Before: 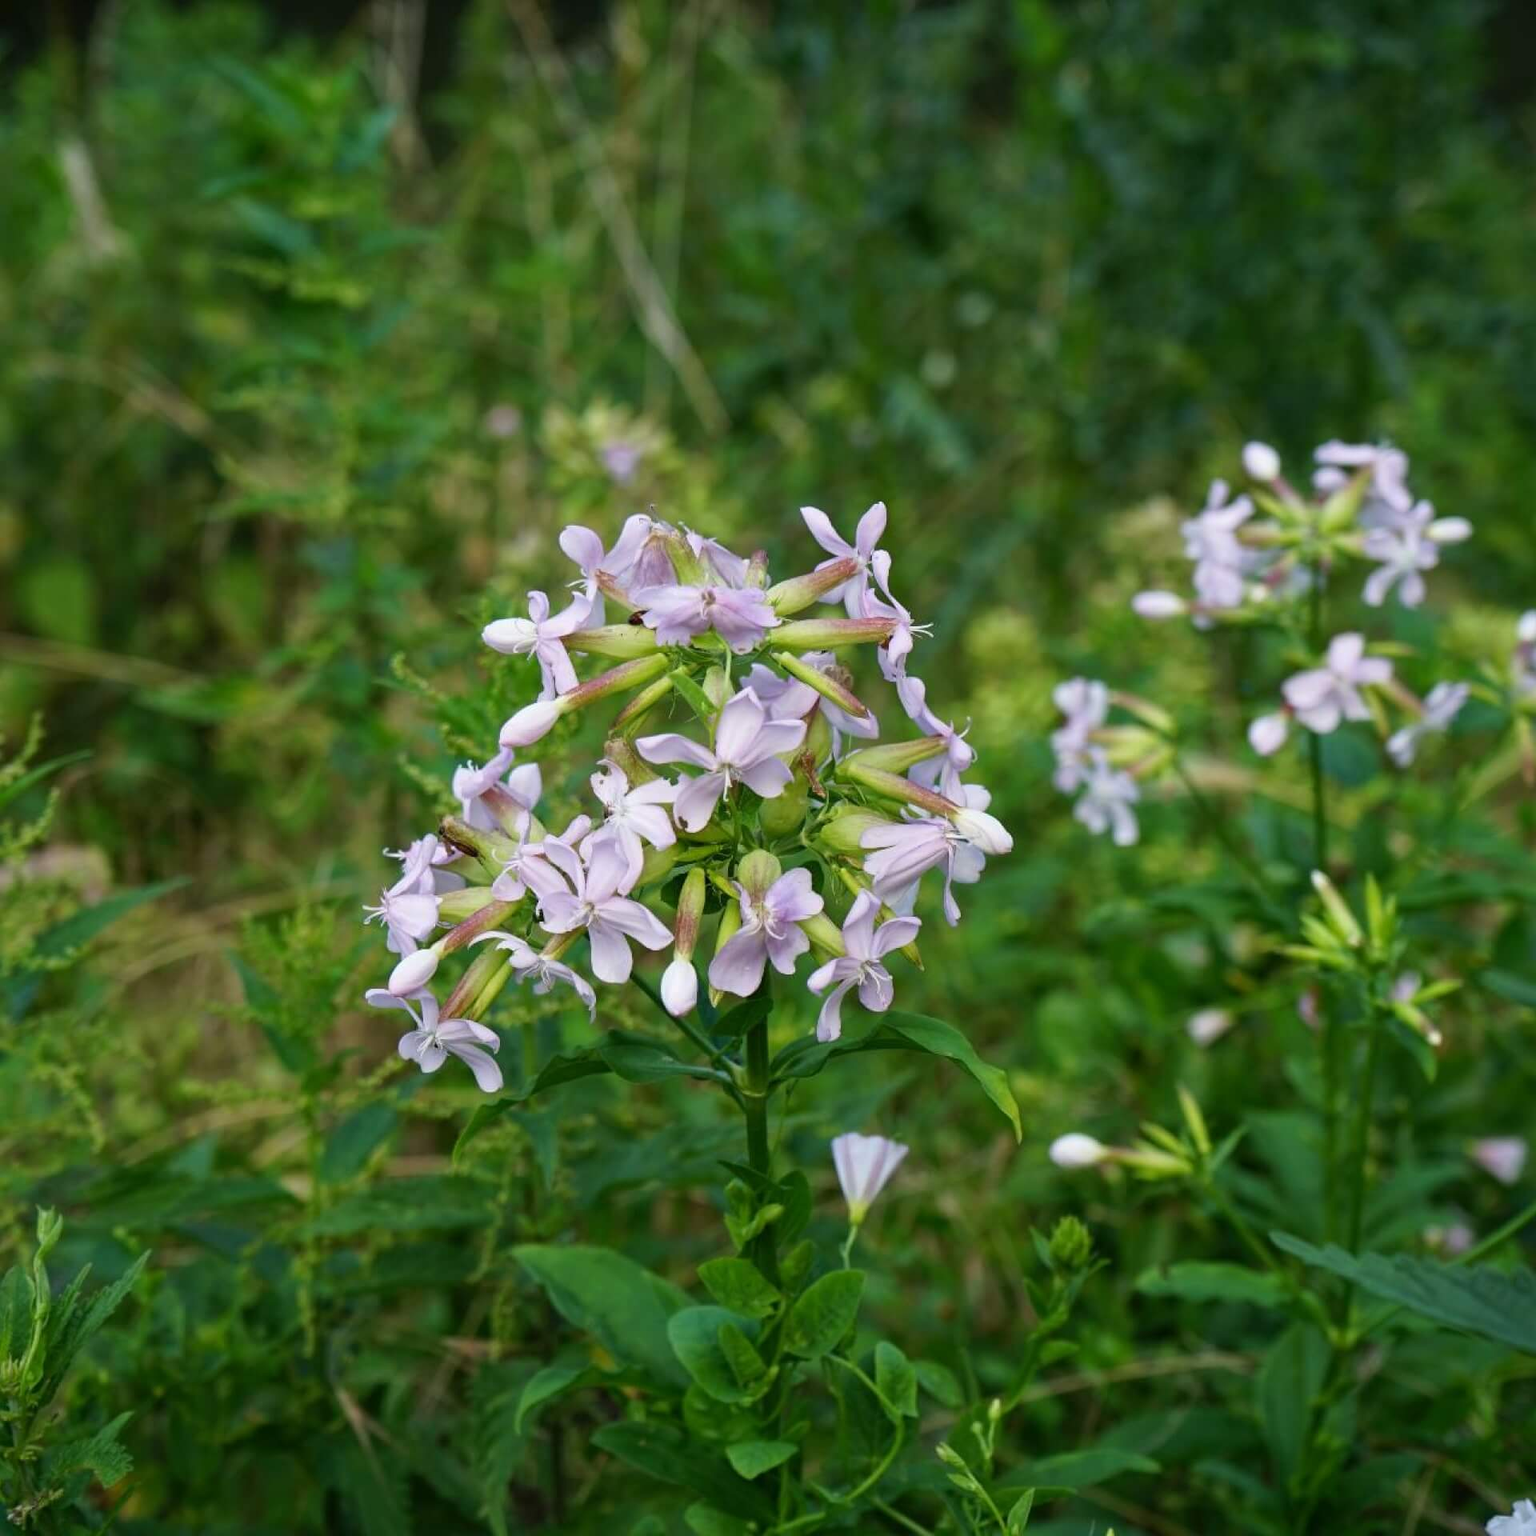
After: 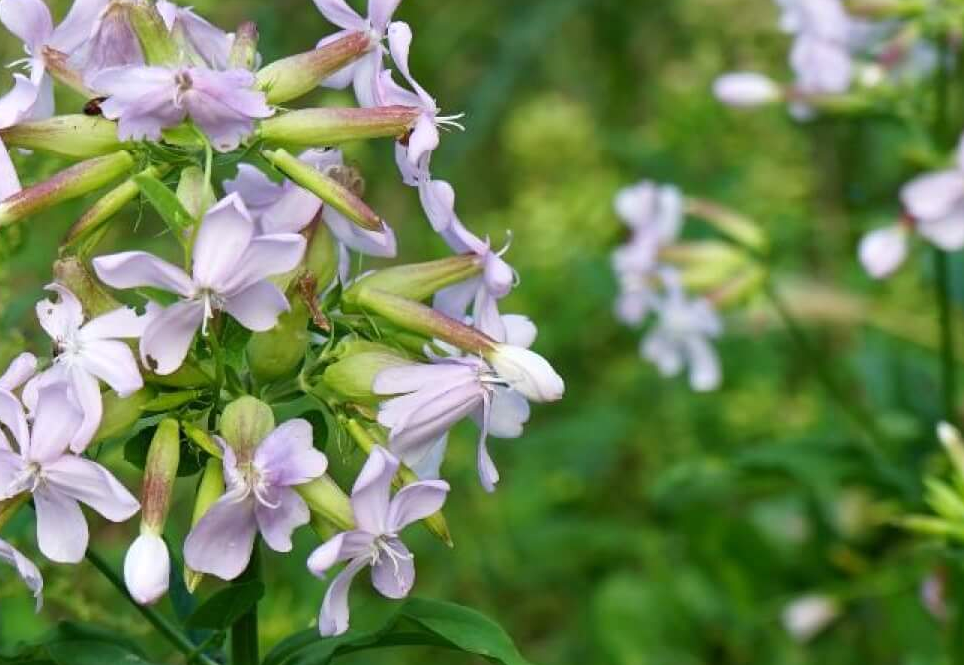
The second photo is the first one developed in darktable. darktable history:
crop: left 36.607%, top 34.735%, right 13.146%, bottom 30.611%
exposure: exposure 0.15 EV, compensate highlight preservation false
